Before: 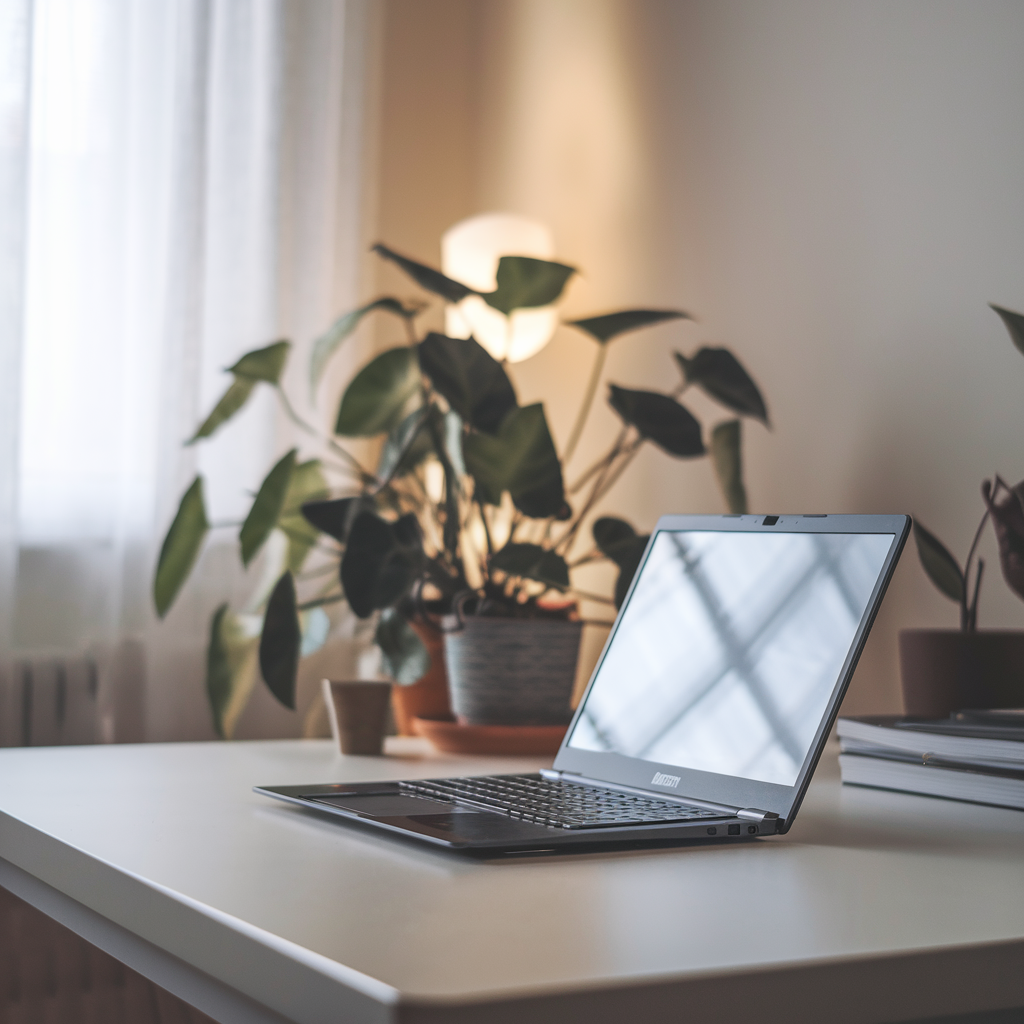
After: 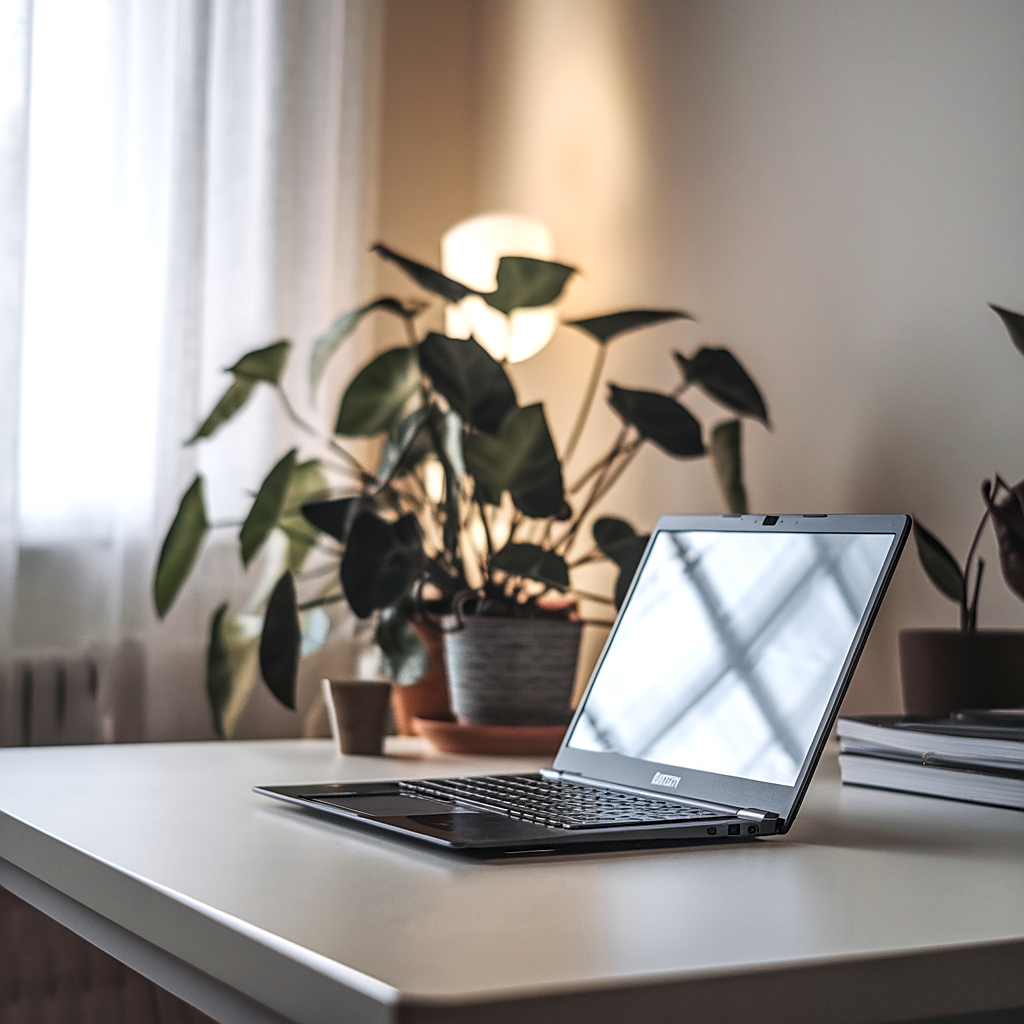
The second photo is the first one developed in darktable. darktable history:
local contrast: highlights 60%, shadows 61%, detail 160%
sharpen: on, module defaults
